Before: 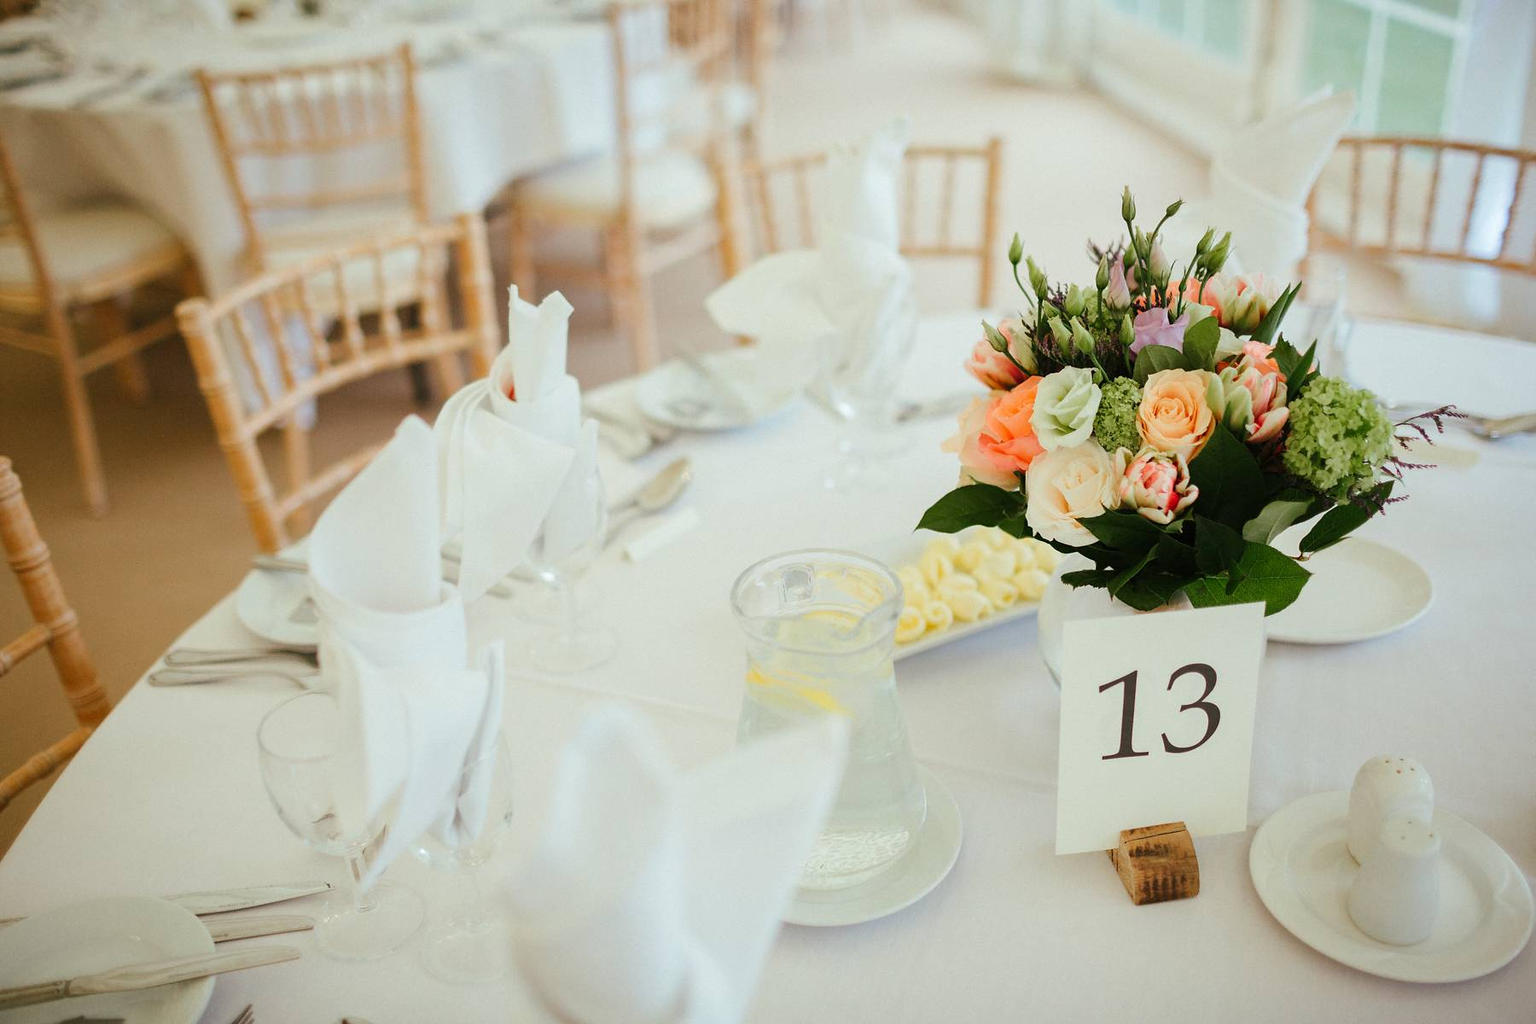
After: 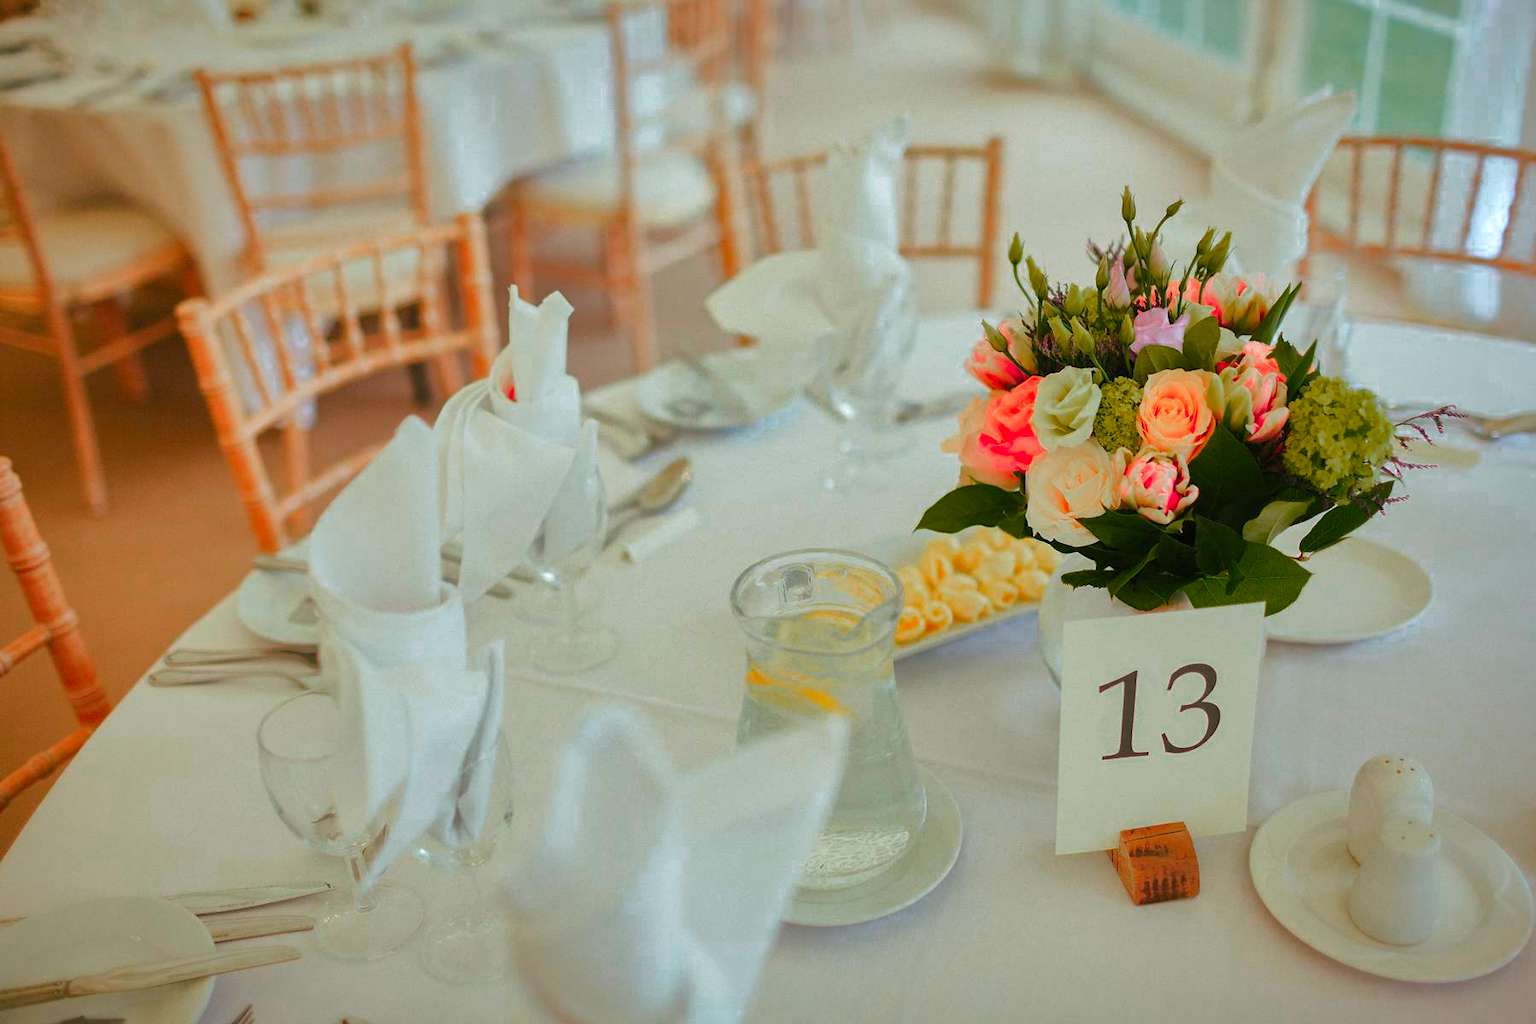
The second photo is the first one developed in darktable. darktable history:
shadows and highlights: shadows 40, highlights -60
color zones: curves: ch0 [(0.473, 0.374) (0.742, 0.784)]; ch1 [(0.354, 0.737) (0.742, 0.705)]; ch2 [(0.318, 0.421) (0.758, 0.532)]
